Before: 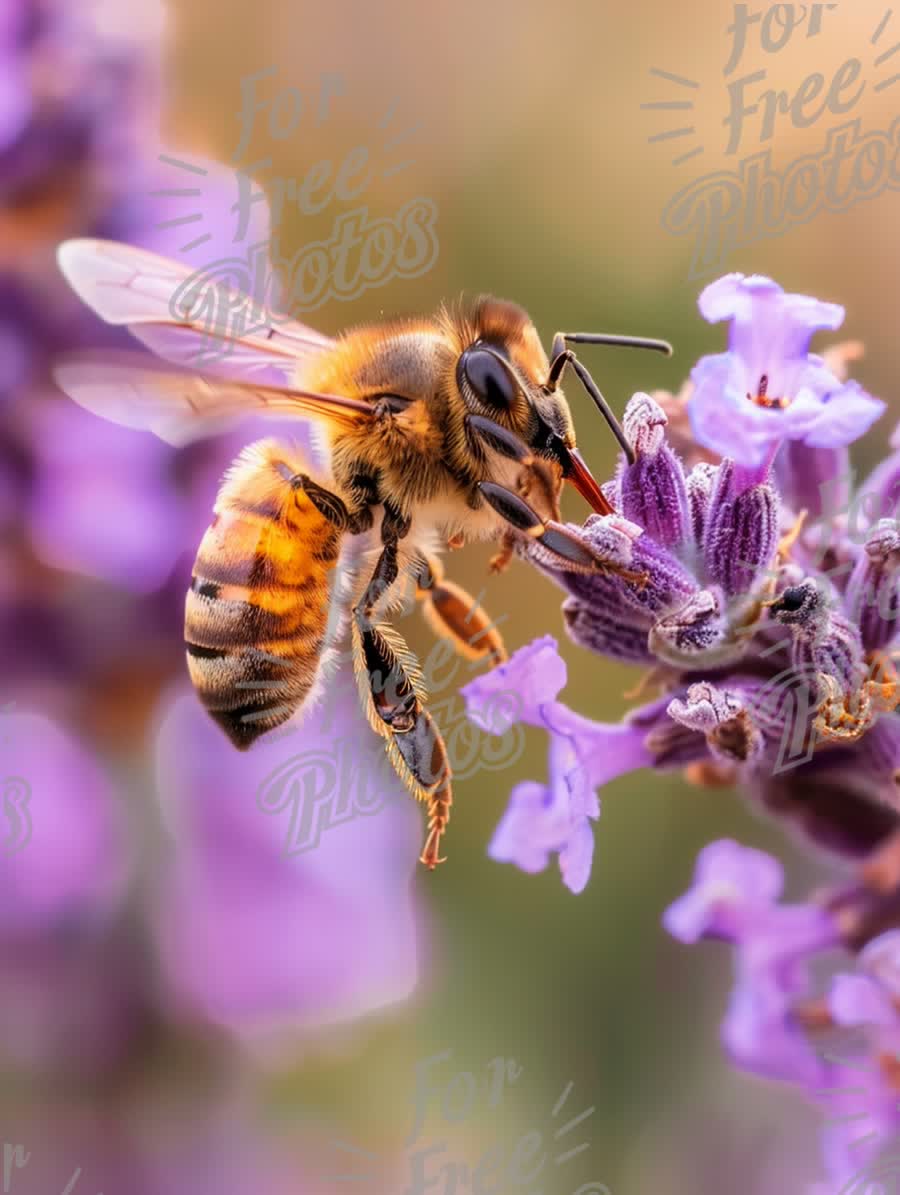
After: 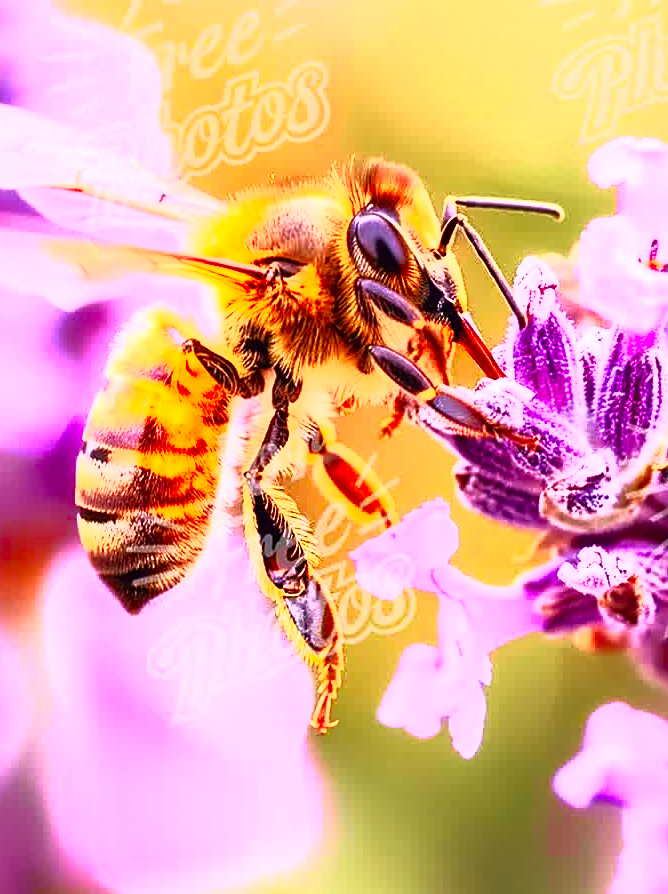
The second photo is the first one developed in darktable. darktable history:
crop and rotate: left 12.2%, top 11.382%, right 13.502%, bottom 13.728%
sharpen: on, module defaults
tone curve: curves: ch0 [(0, 0) (0.126, 0.061) (0.362, 0.382) (0.498, 0.498) (0.706, 0.712) (1, 1)]; ch1 [(0, 0) (0.5, 0.522) (0.55, 0.586) (1, 1)]; ch2 [(0, 0) (0.44, 0.424) (0.5, 0.482) (0.537, 0.538) (1, 1)], color space Lab, independent channels, preserve colors none
contrast brightness saturation: contrast 0.995, brightness 0.99, saturation 0.993
velvia: on, module defaults
